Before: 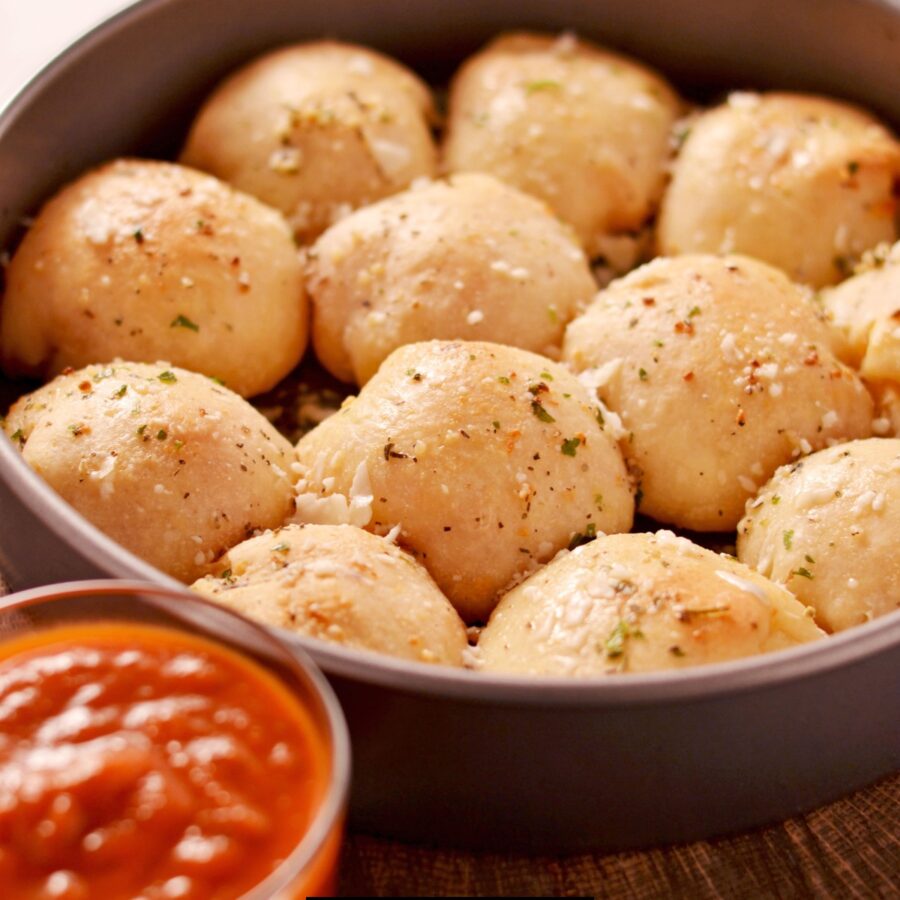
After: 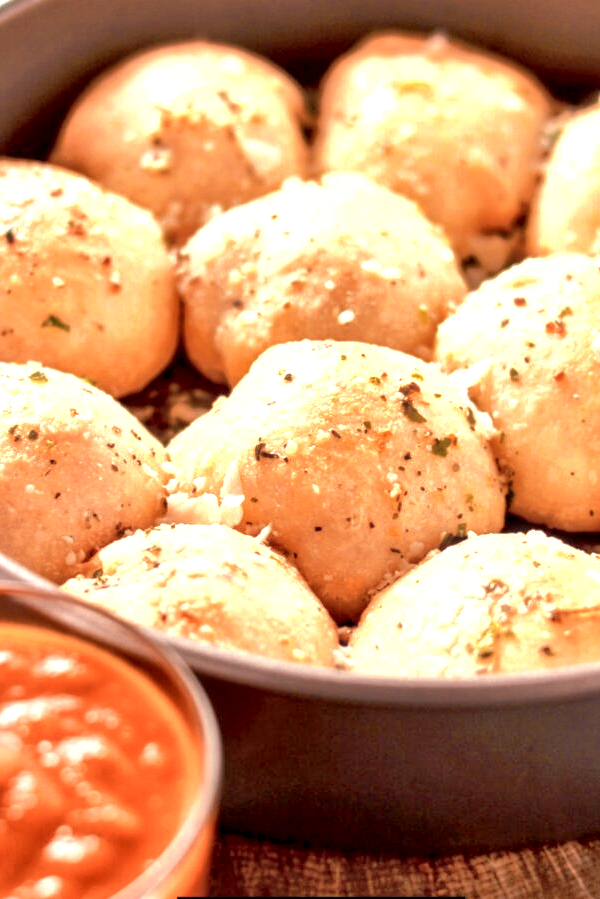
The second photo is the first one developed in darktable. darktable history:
shadows and highlights: highlights -59.99
local contrast: highlights 25%, detail 150%
crop and rotate: left 14.357%, right 18.963%
exposure: black level correction 0.001, exposure 0.5 EV, compensate exposure bias true, compensate highlight preservation false
haze removal: strength -0.09, compatibility mode true, adaptive false
velvia: strength 15.29%
color zones: curves: ch0 [(0.018, 0.548) (0.224, 0.64) (0.425, 0.447) (0.675, 0.575) (0.732, 0.579)]; ch1 [(0.066, 0.487) (0.25, 0.5) (0.404, 0.43) (0.75, 0.421) (0.956, 0.421)]; ch2 [(0.044, 0.561) (0.215, 0.465) (0.399, 0.544) (0.465, 0.548) (0.614, 0.447) (0.724, 0.43) (0.882, 0.623) (0.956, 0.632)]
